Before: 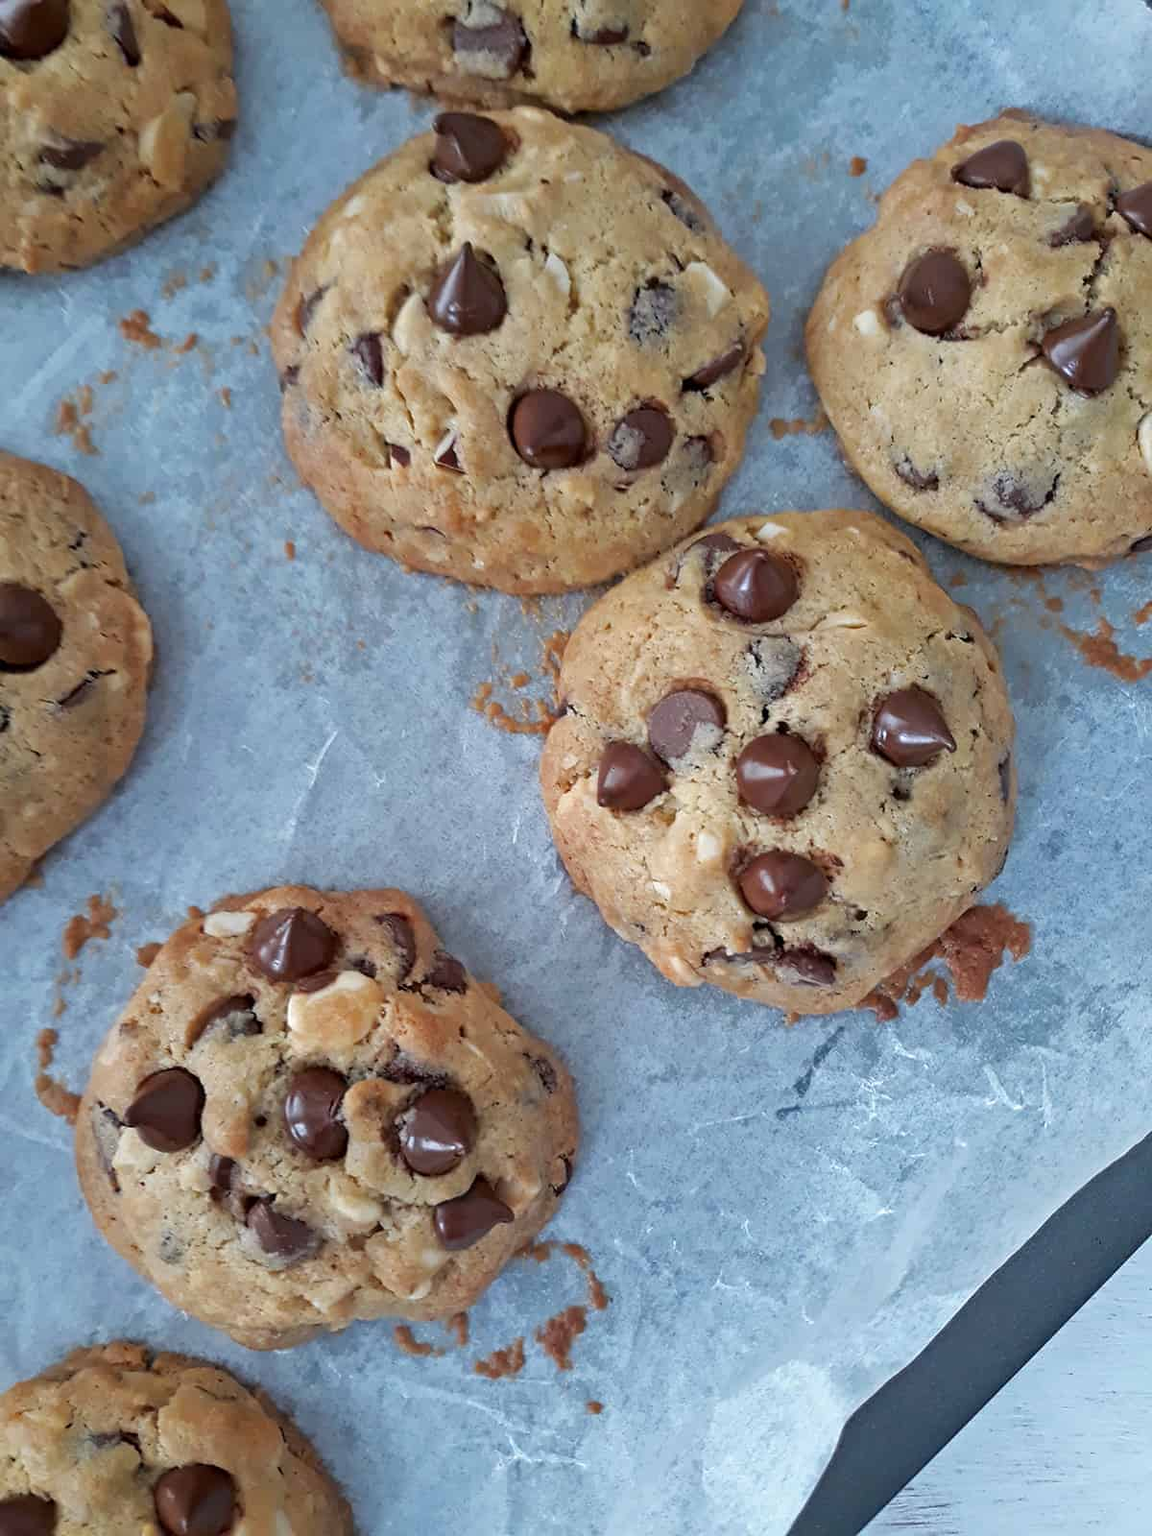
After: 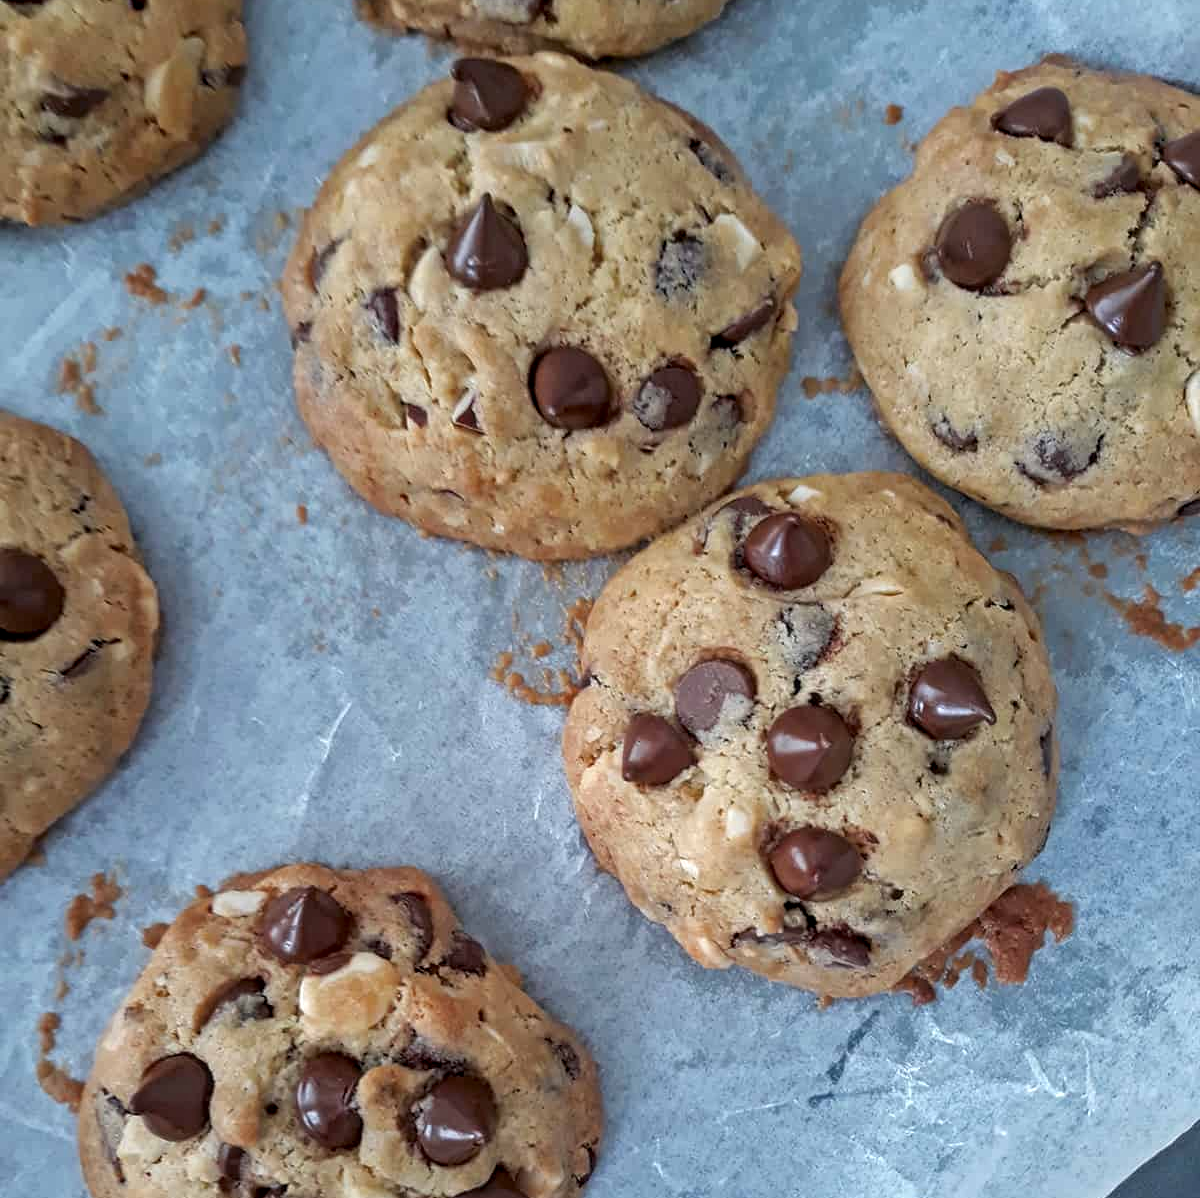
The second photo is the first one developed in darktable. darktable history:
crop: top 3.703%, bottom 21.396%
local contrast: on, module defaults
